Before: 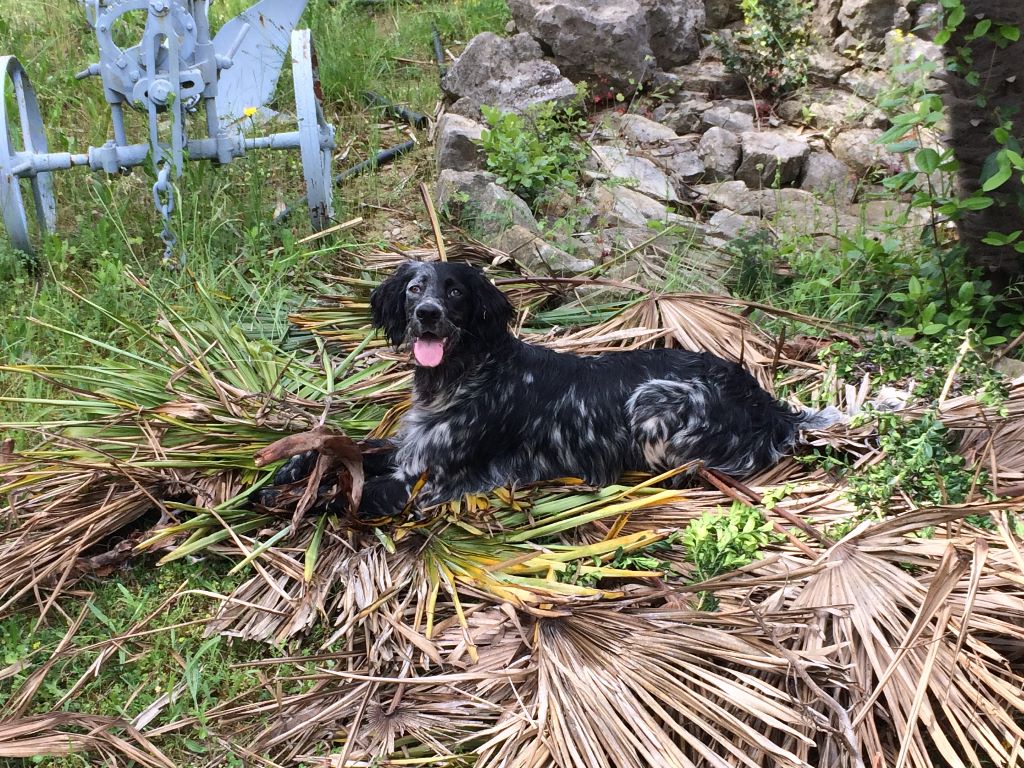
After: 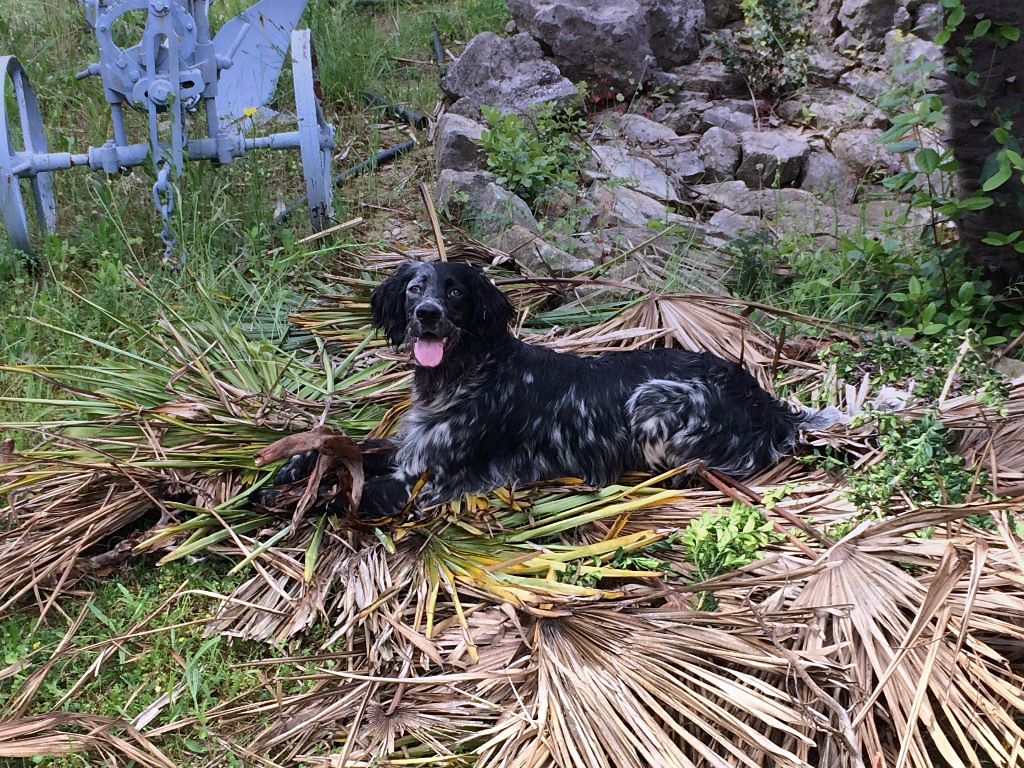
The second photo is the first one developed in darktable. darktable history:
graduated density: hue 238.83°, saturation 50%
sharpen: amount 0.2
